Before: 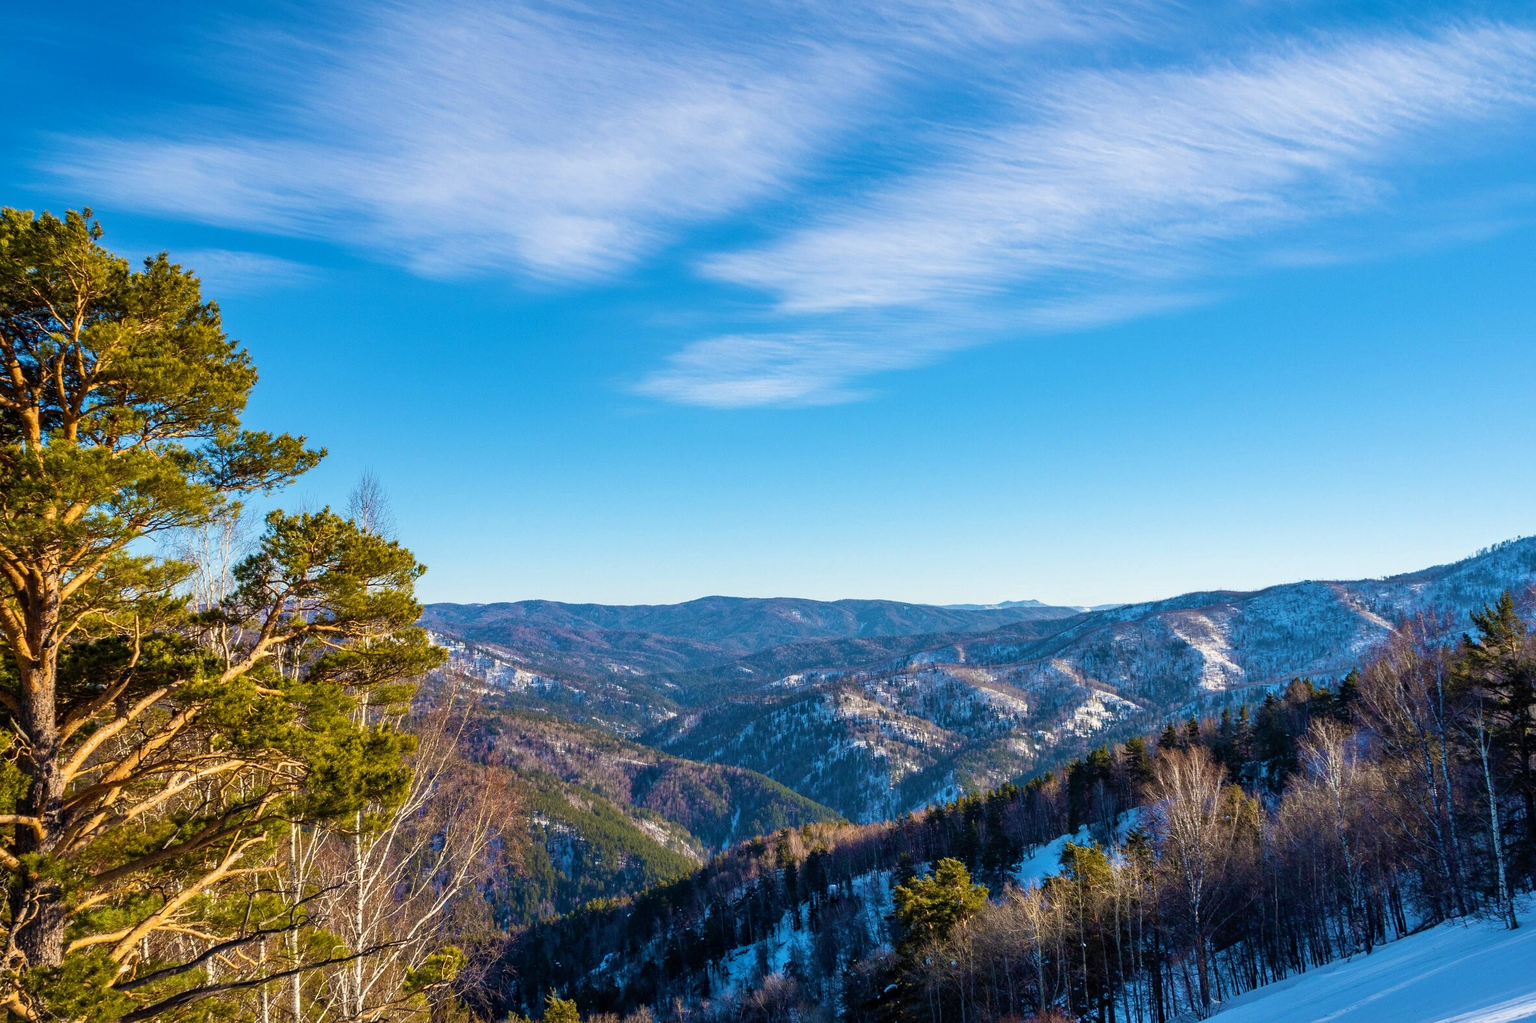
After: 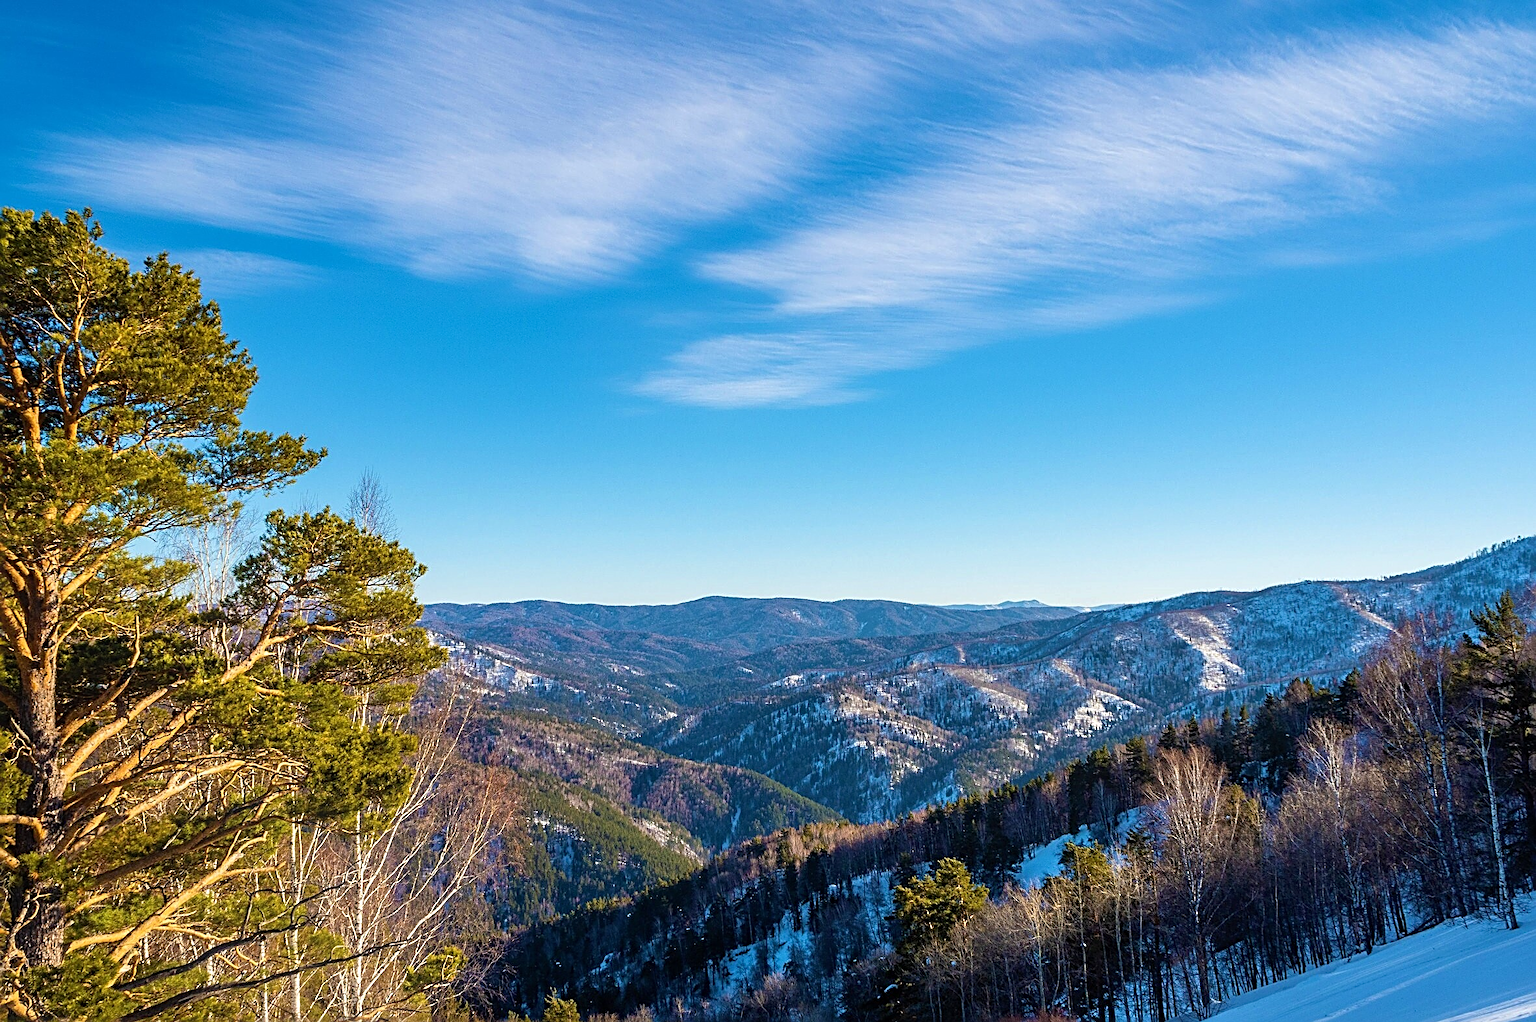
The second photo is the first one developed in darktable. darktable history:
sharpen: radius 2.817, amount 0.715
bloom: size 13.65%, threshold 98.39%, strength 4.82%
